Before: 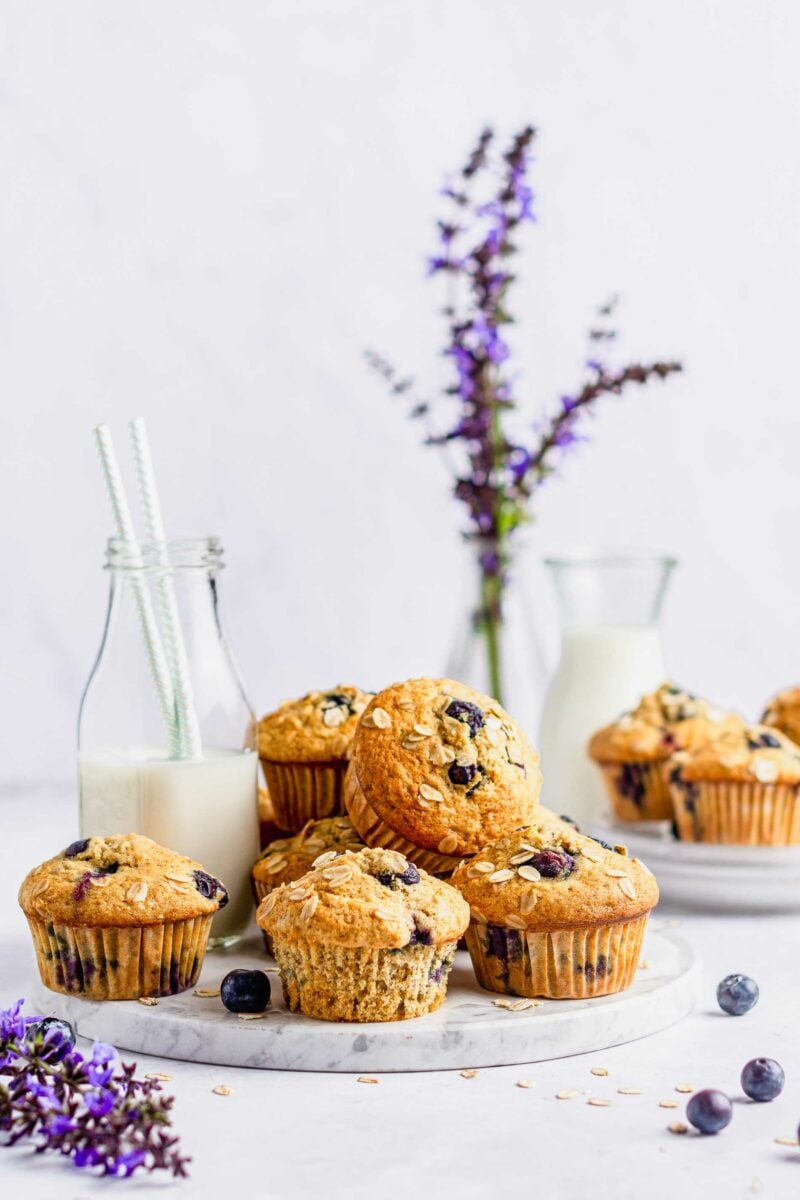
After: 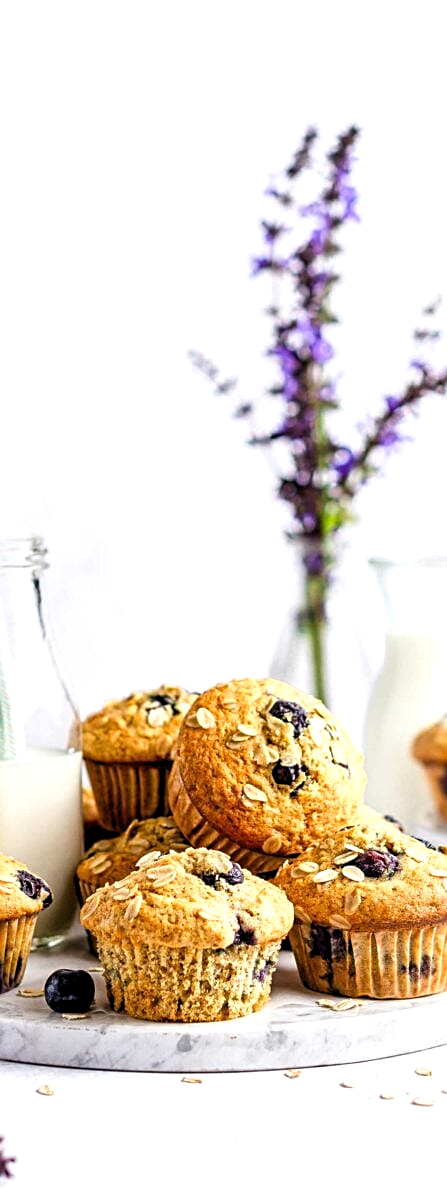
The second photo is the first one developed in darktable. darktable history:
sharpen: on, module defaults
crop: left 22.101%, right 21.972%, bottom 0.003%
levels: levels [0.055, 0.477, 0.9]
local contrast: mode bilateral grid, contrast 11, coarseness 24, detail 111%, midtone range 0.2
